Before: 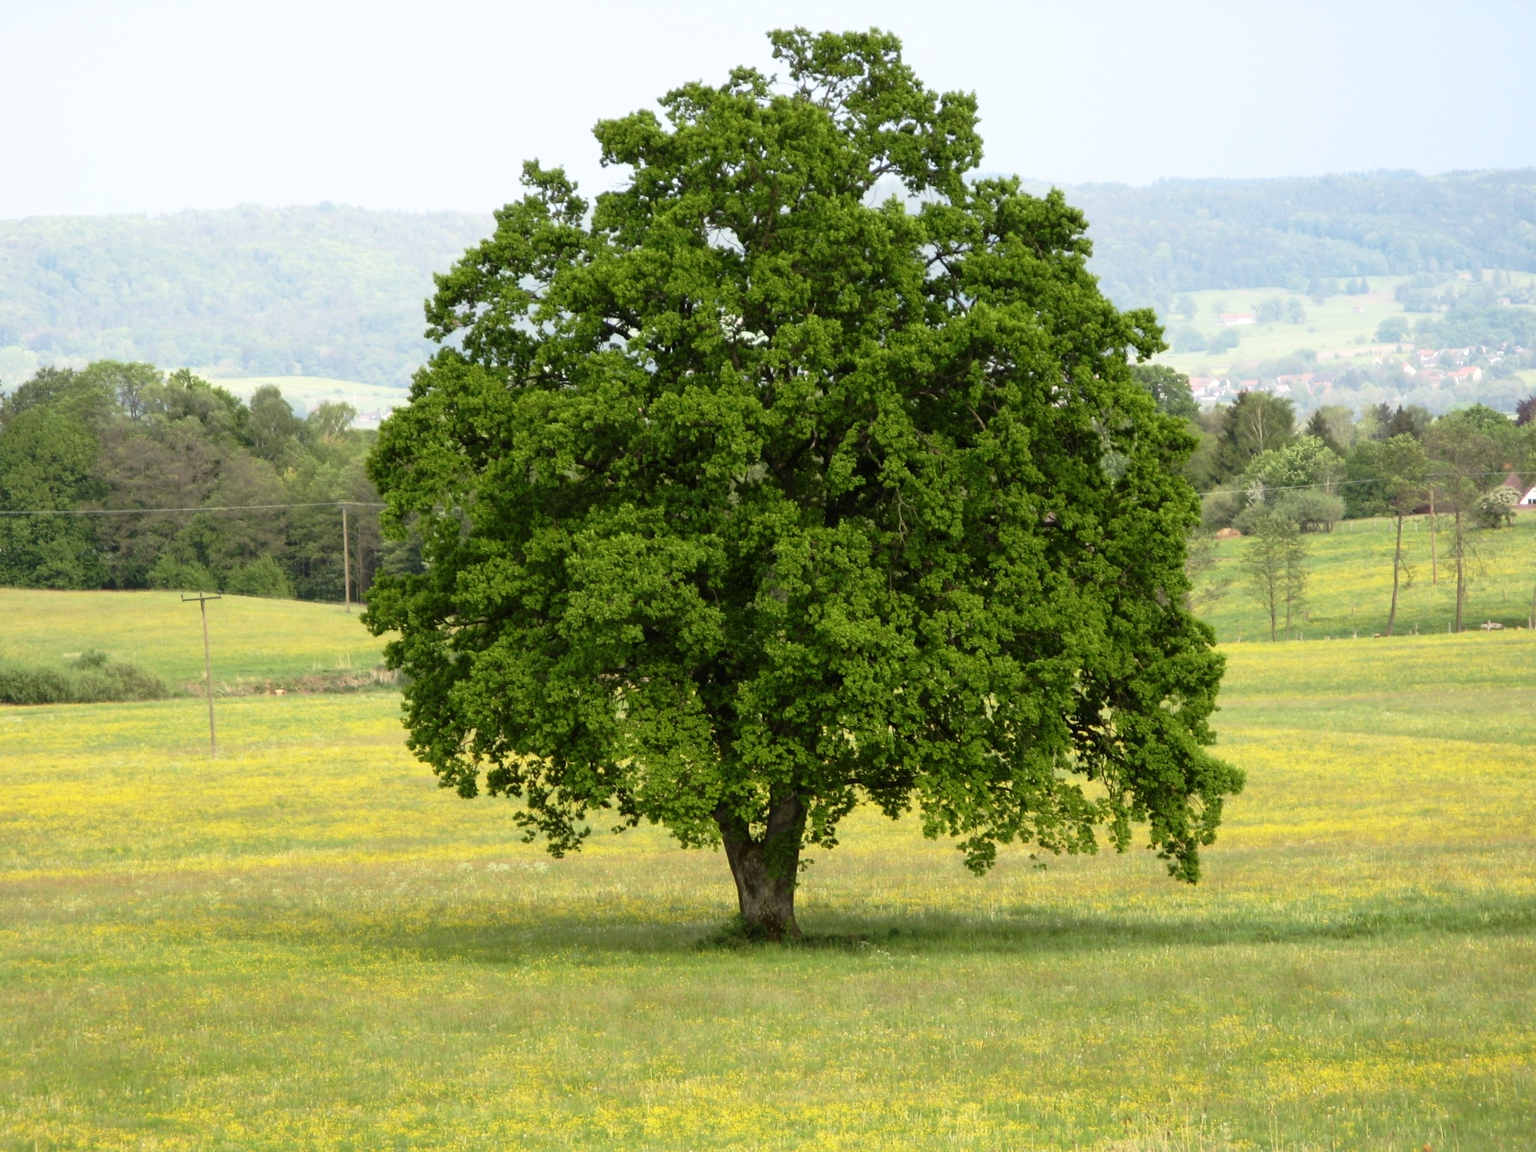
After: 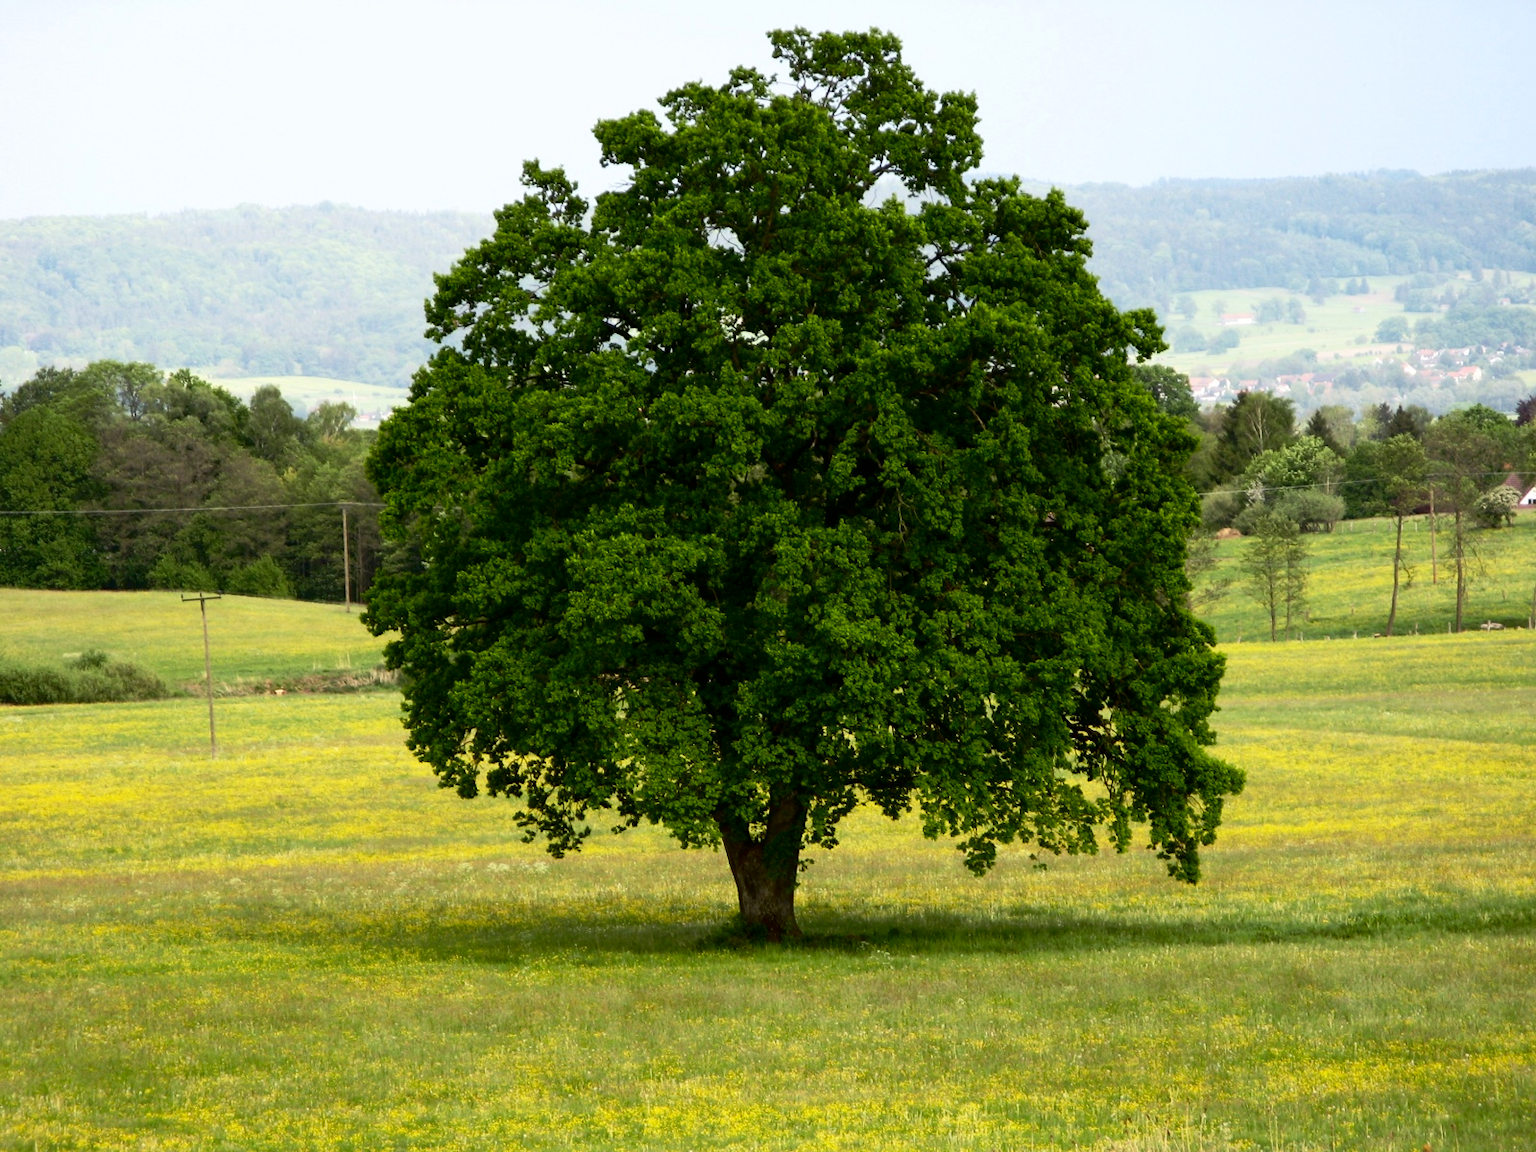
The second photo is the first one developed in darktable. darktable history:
contrast brightness saturation: contrast 0.135, brightness -0.235, saturation 0.137
